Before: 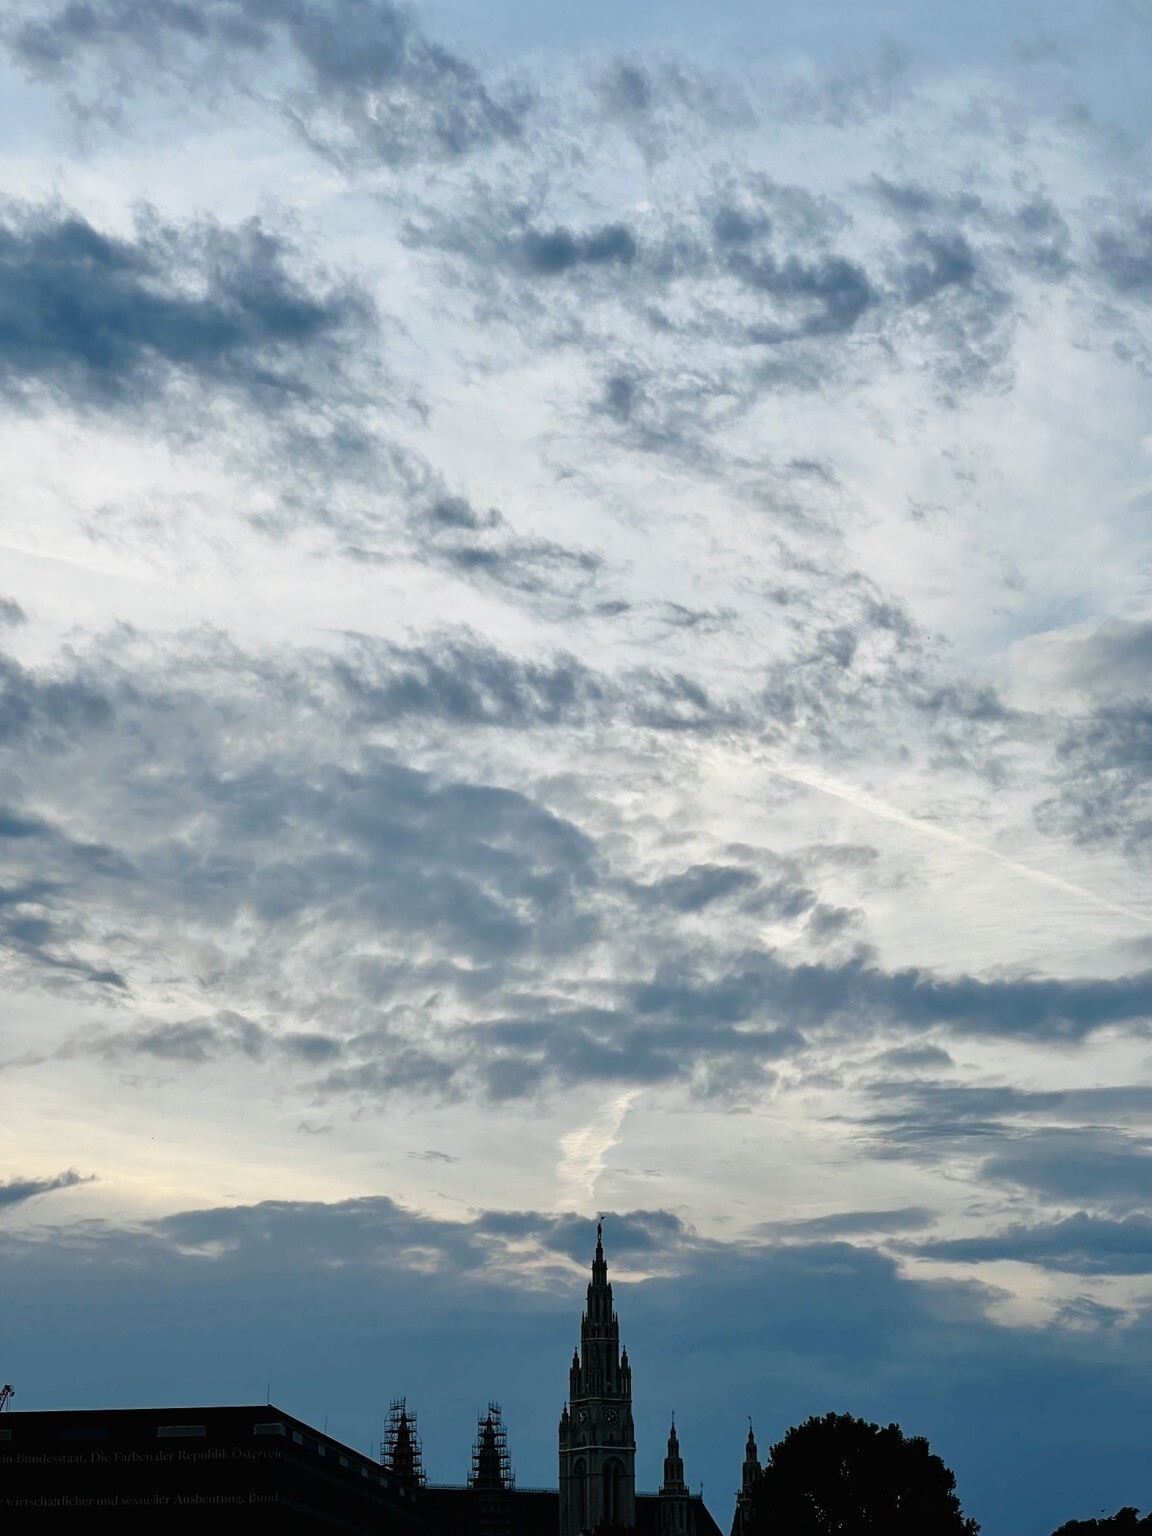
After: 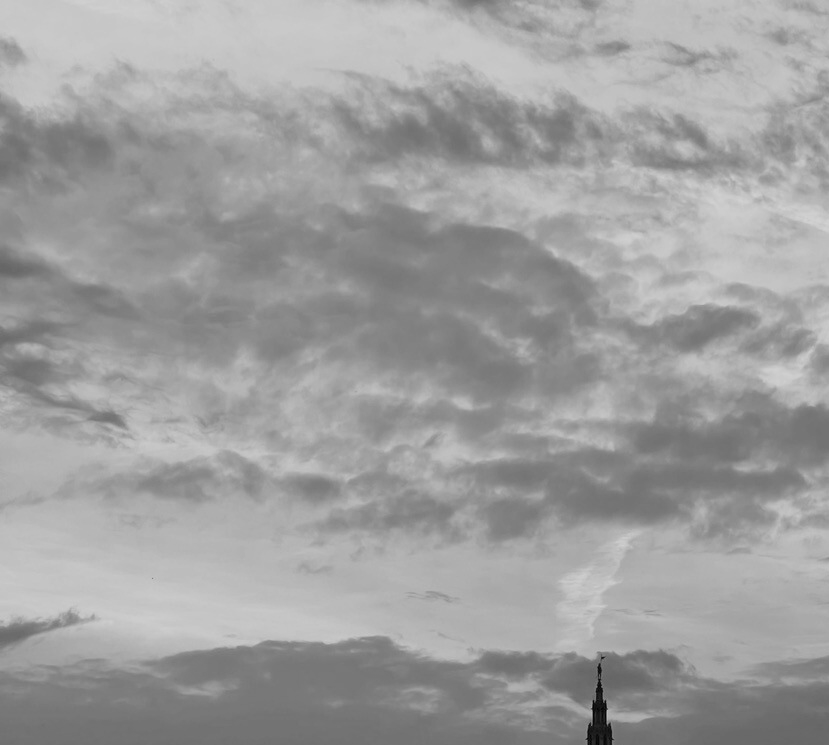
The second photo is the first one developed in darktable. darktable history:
crop: top 36.498%, right 27.964%, bottom 14.995%
color balance rgb: perceptual saturation grading › global saturation -27.94%, hue shift -2.27°, contrast -21.26%
monochrome: on, module defaults
